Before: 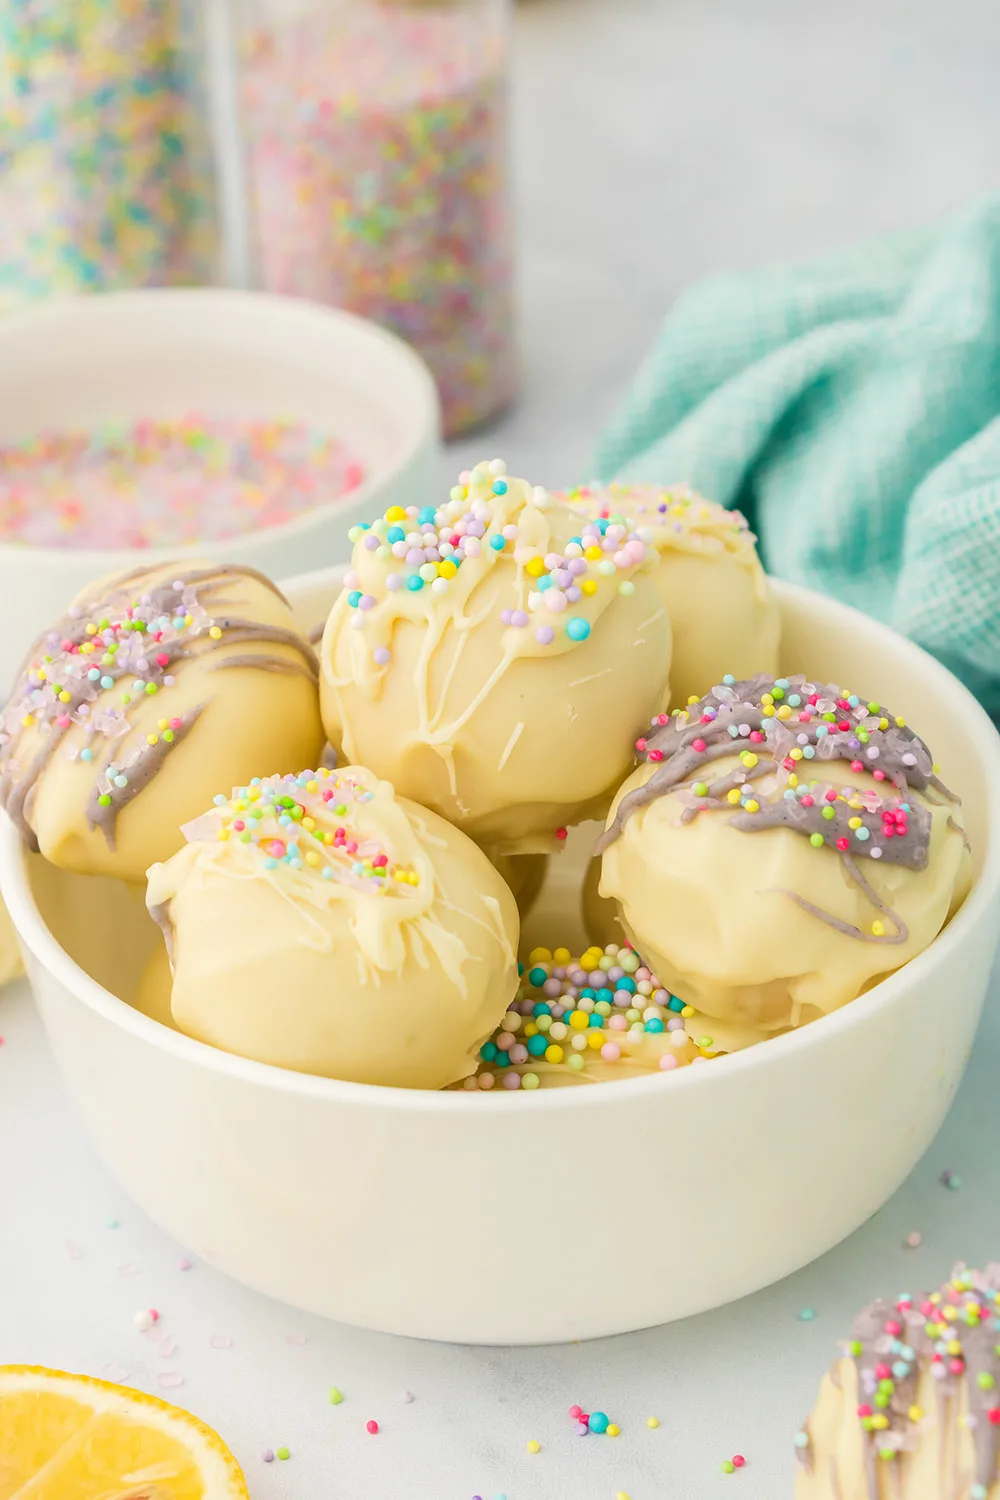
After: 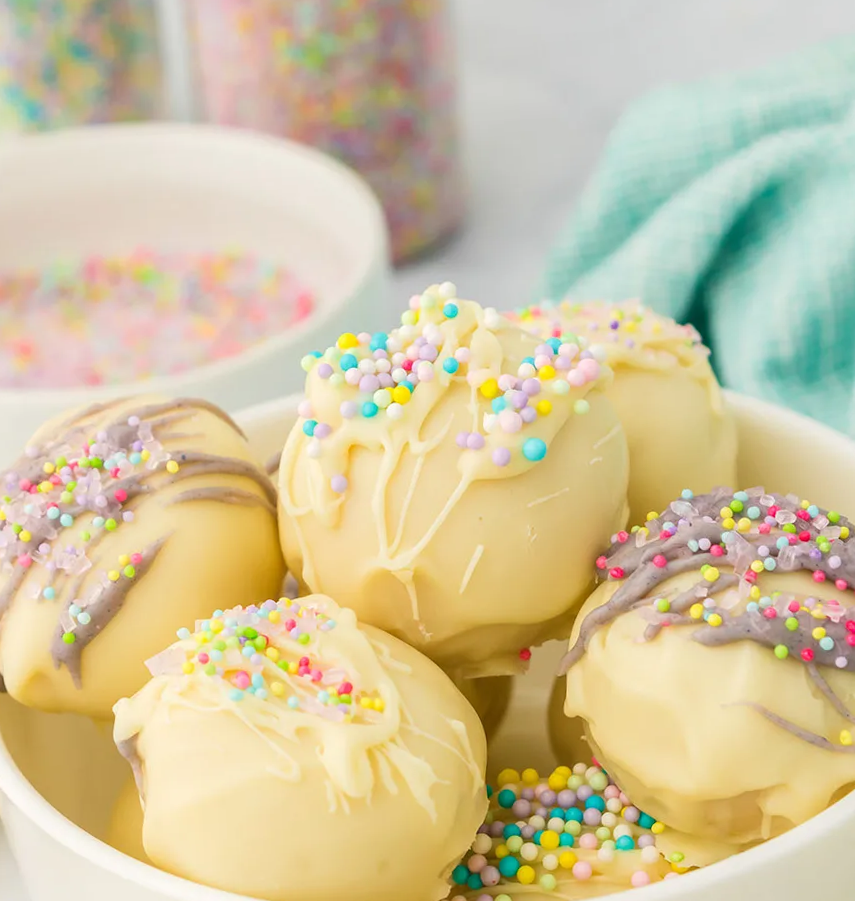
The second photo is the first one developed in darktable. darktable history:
rotate and perspective: rotation -2.12°, lens shift (vertical) 0.009, lens shift (horizontal) -0.008, automatic cropping original format, crop left 0.036, crop right 0.964, crop top 0.05, crop bottom 0.959
crop: left 3.015%, top 8.969%, right 9.647%, bottom 26.457%
